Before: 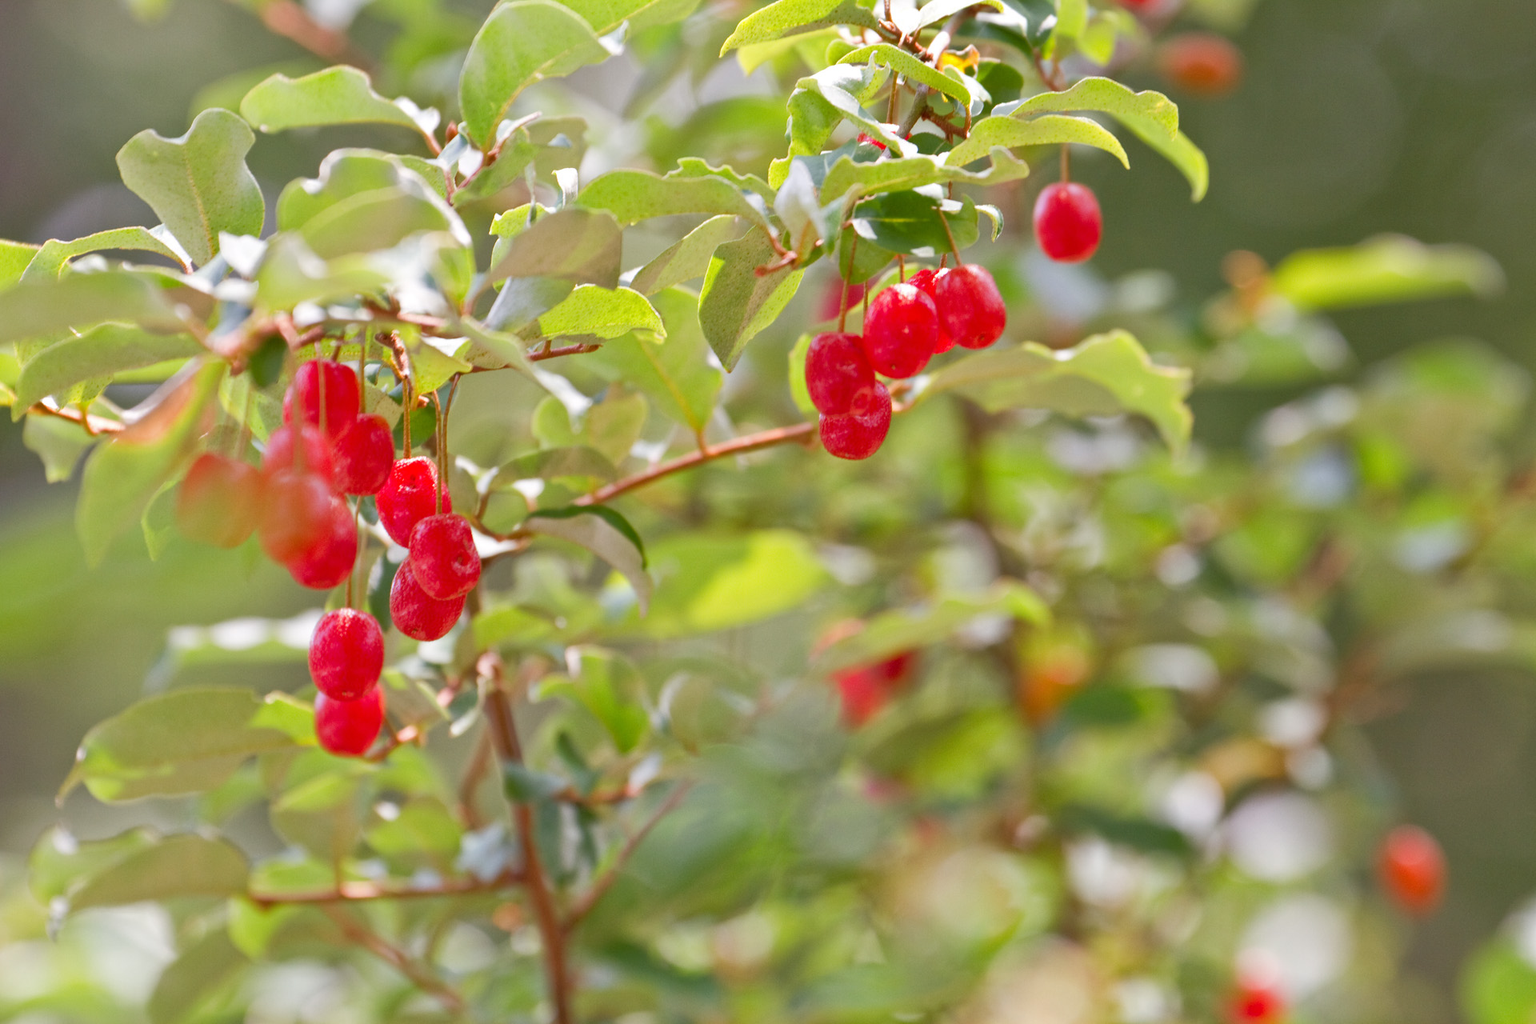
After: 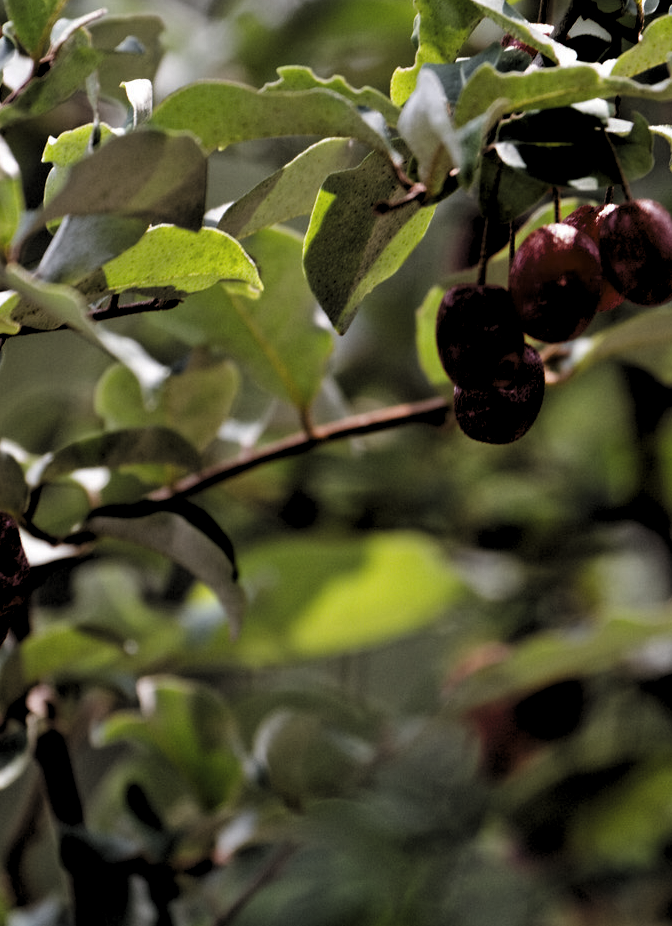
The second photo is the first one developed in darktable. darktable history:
crop and rotate: left 29.734%, top 10.266%, right 35.249%, bottom 17.326%
levels: mode automatic, black 8.54%, levels [0.052, 0.496, 0.908]
